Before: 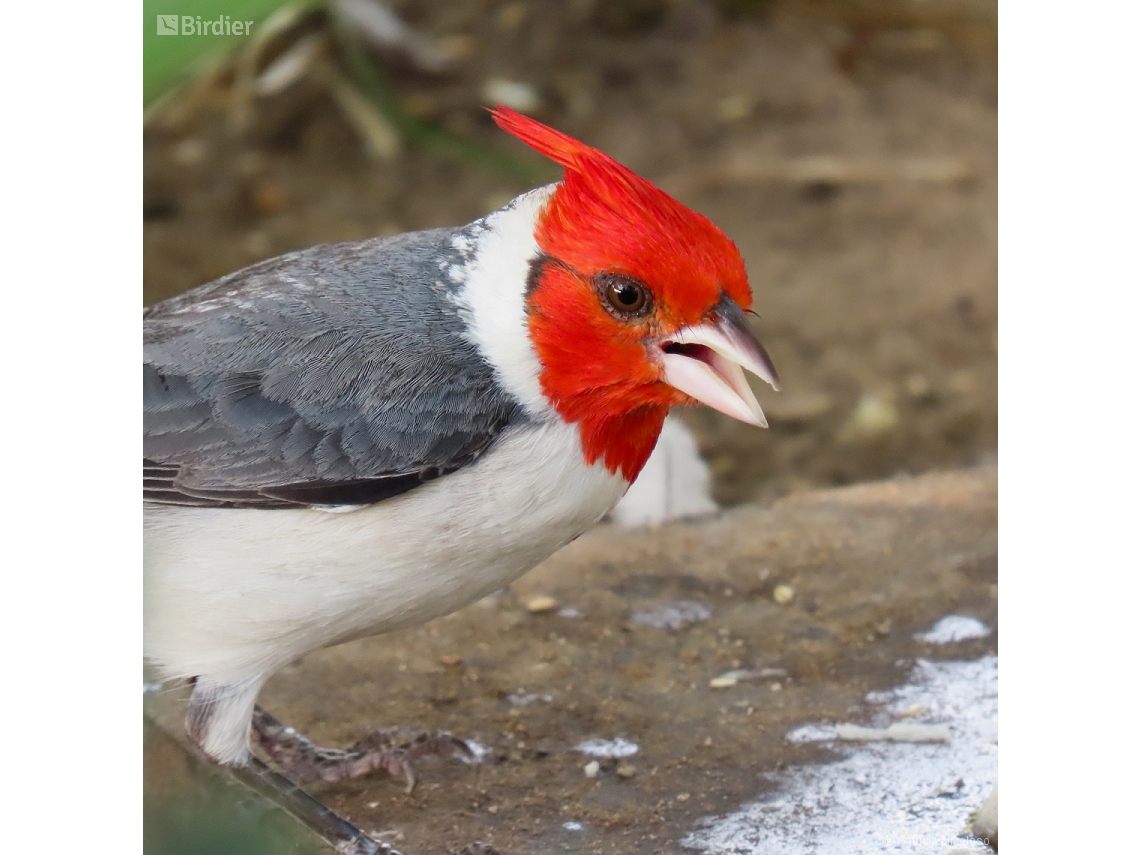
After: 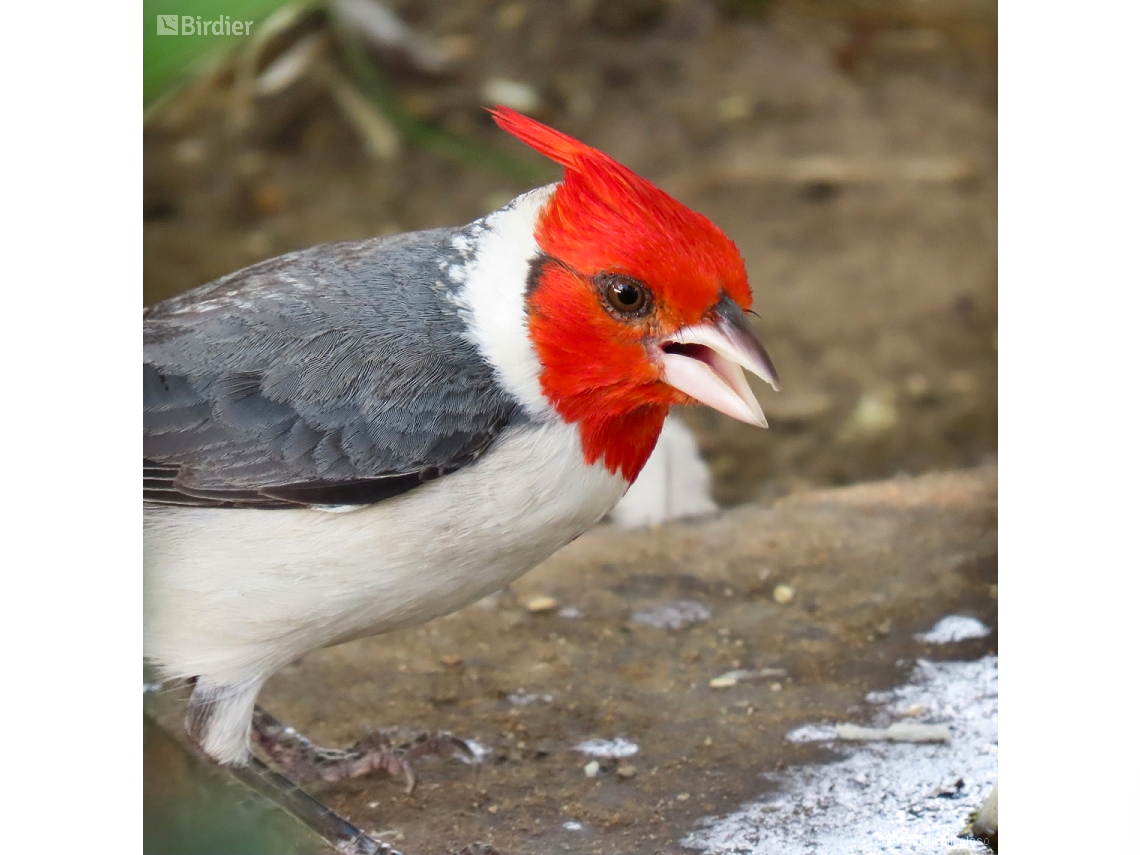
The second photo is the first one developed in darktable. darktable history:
shadows and highlights: white point adjustment 0.05, highlights color adjustment 55.9%, soften with gaussian
exposure: exposure 0.161 EV, compensate highlight preservation false
